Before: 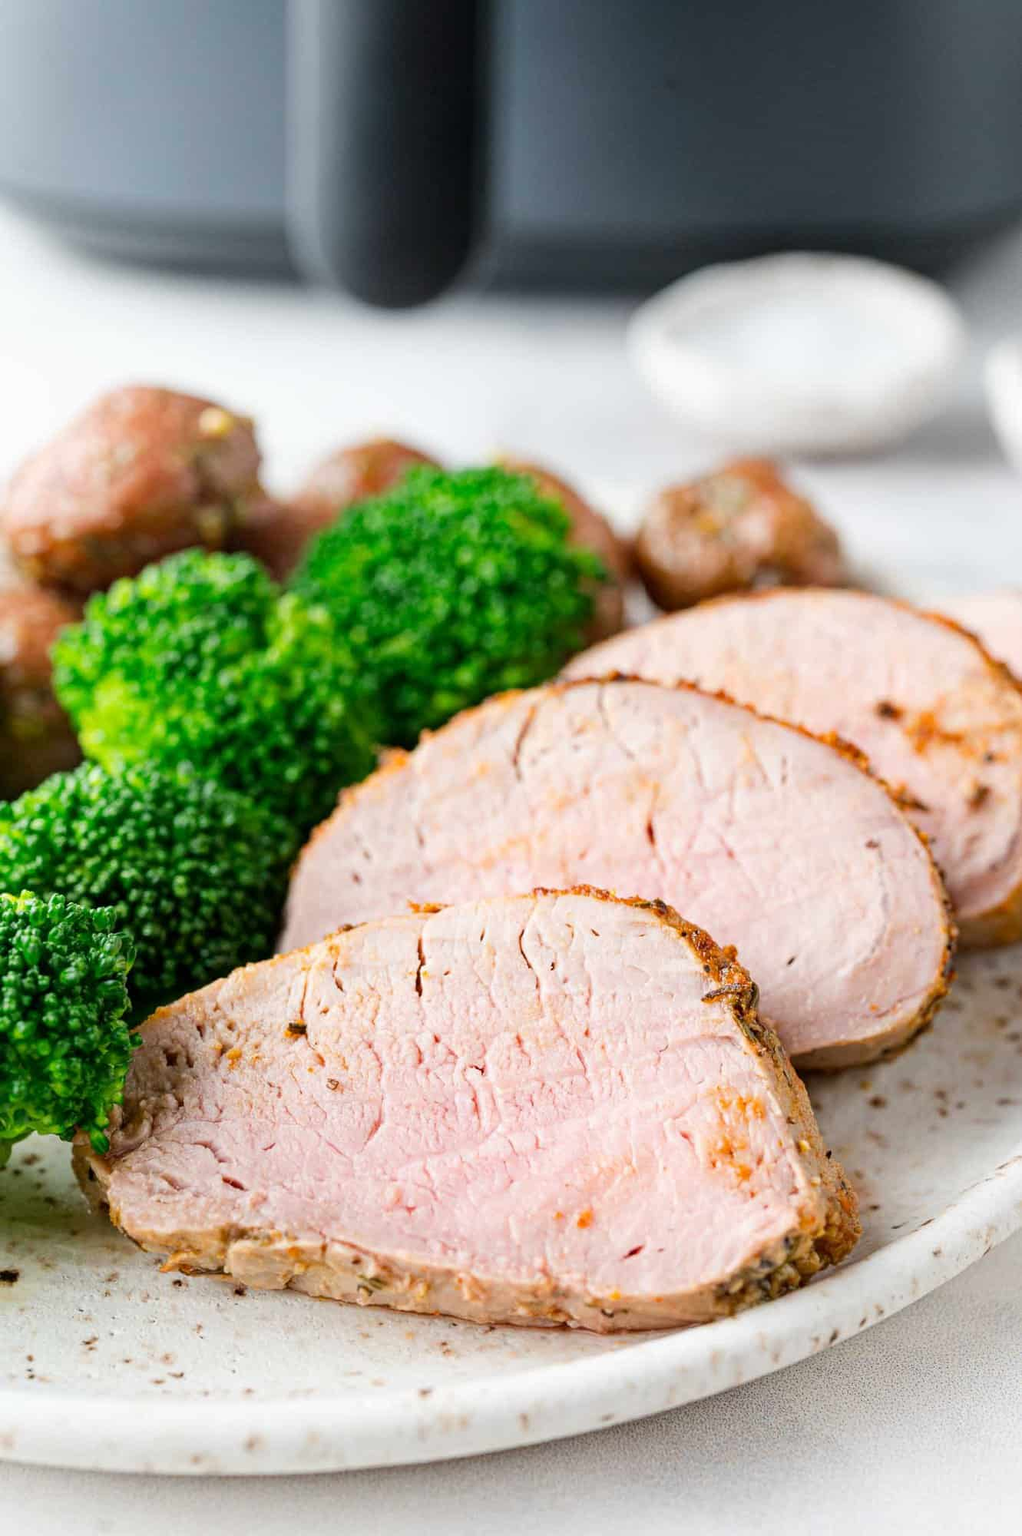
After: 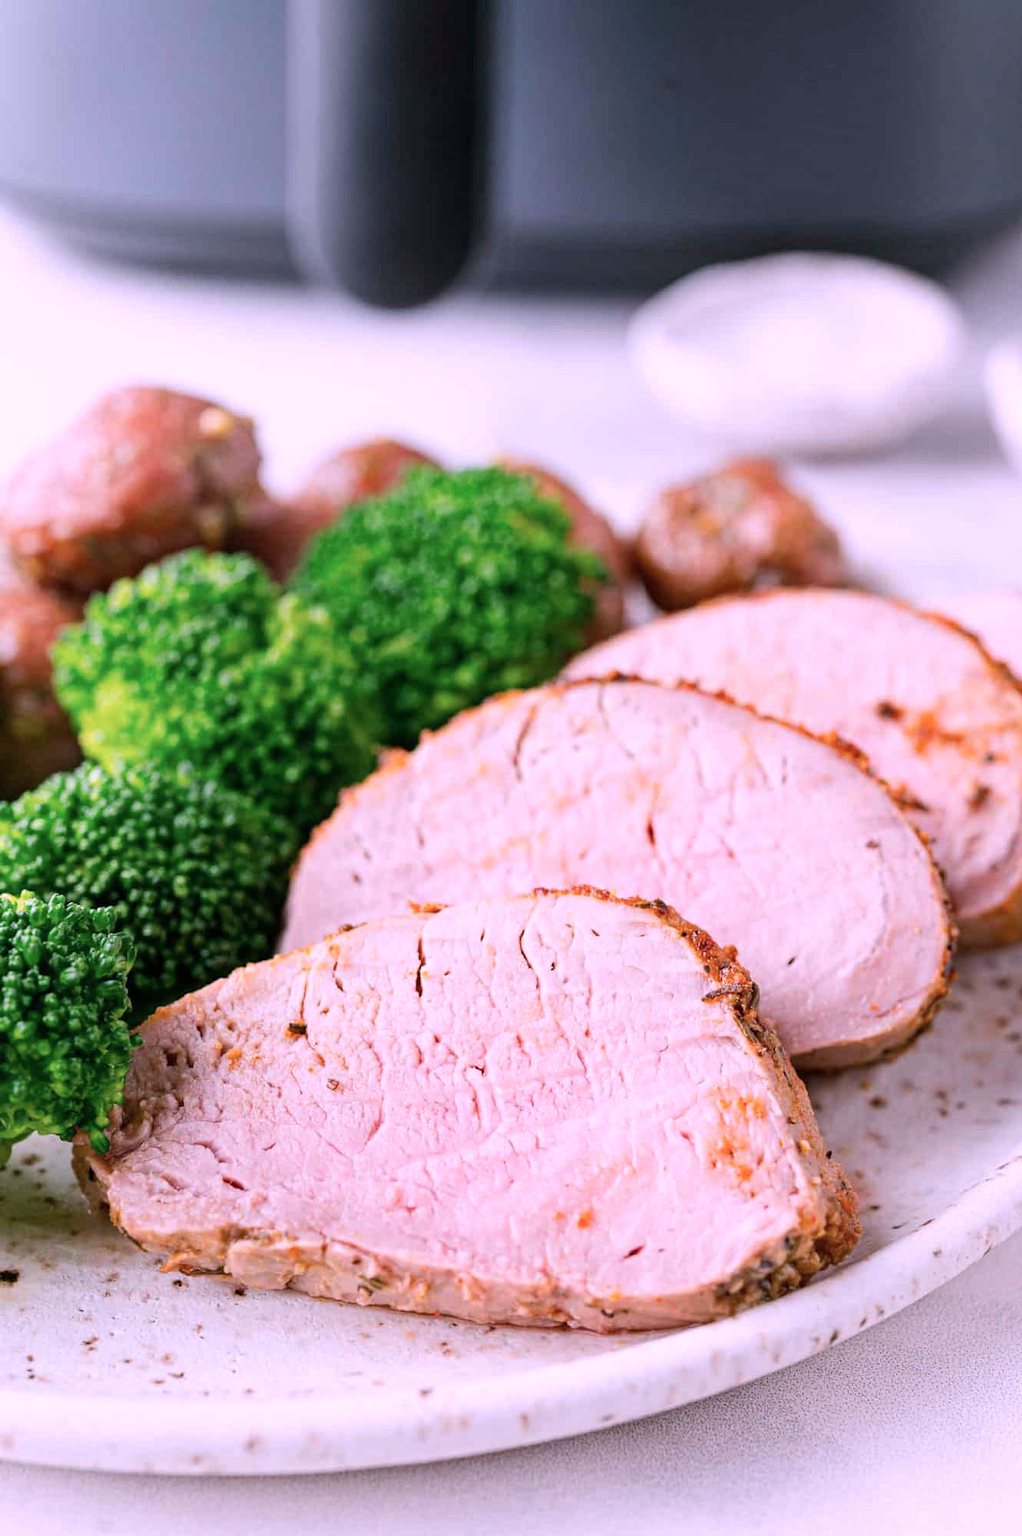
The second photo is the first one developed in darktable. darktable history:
color correction: highlights a* 15.51, highlights b* -19.88
tone equalizer: on, module defaults
